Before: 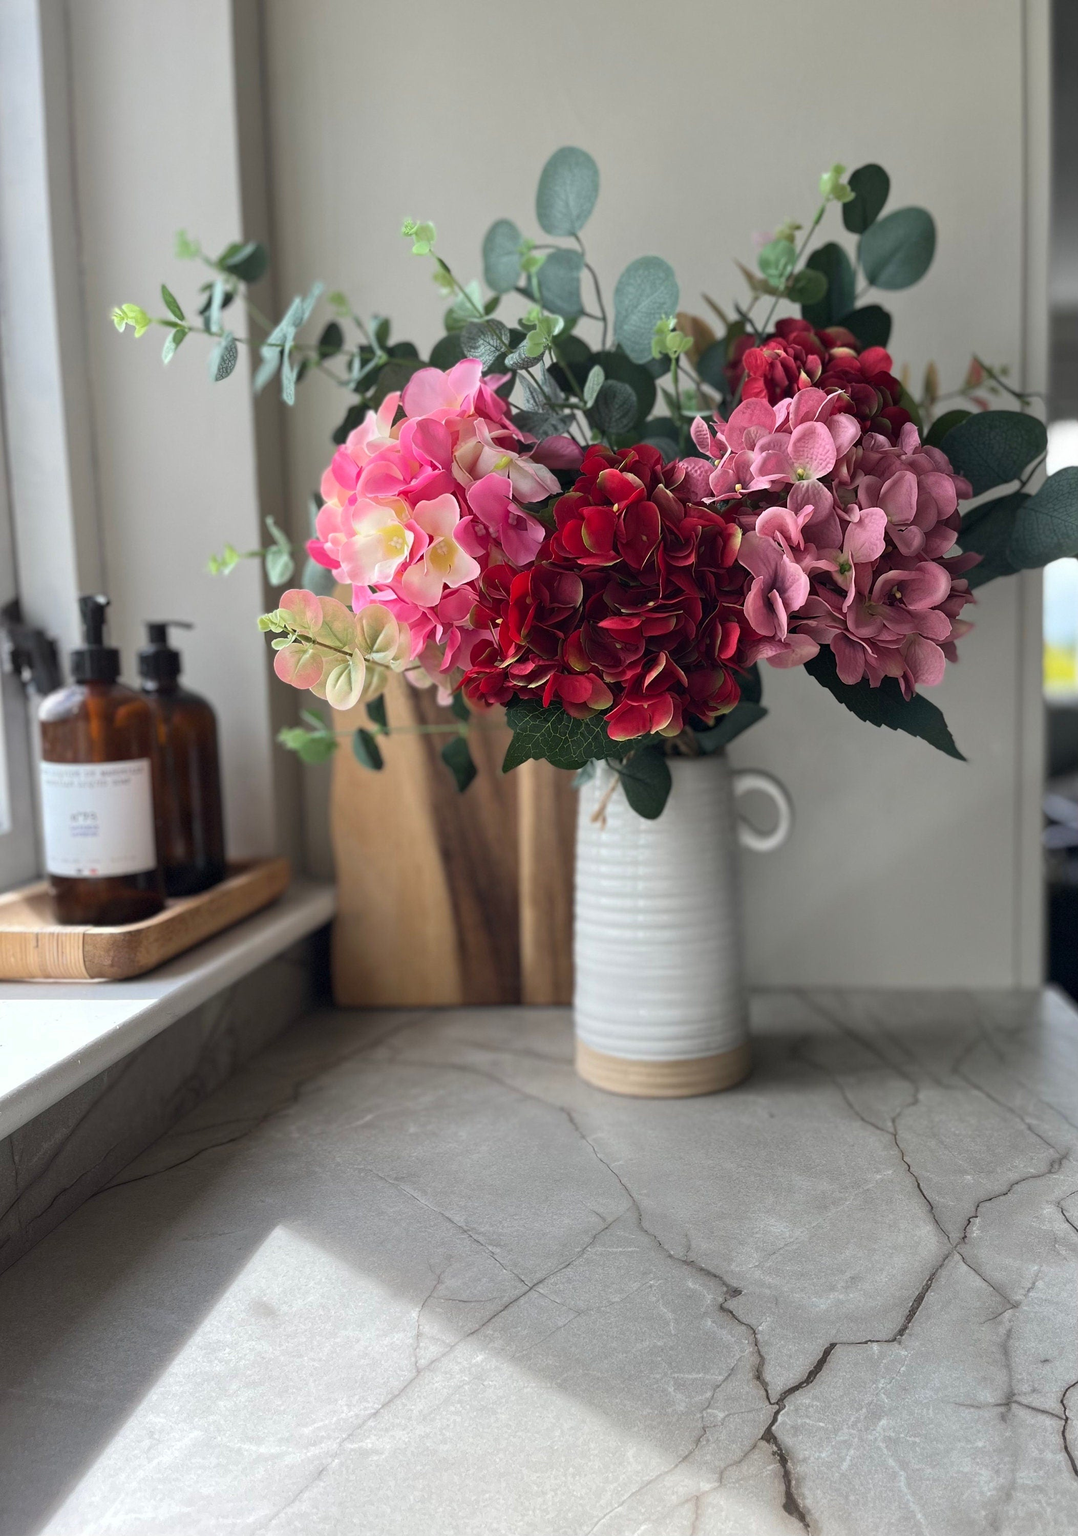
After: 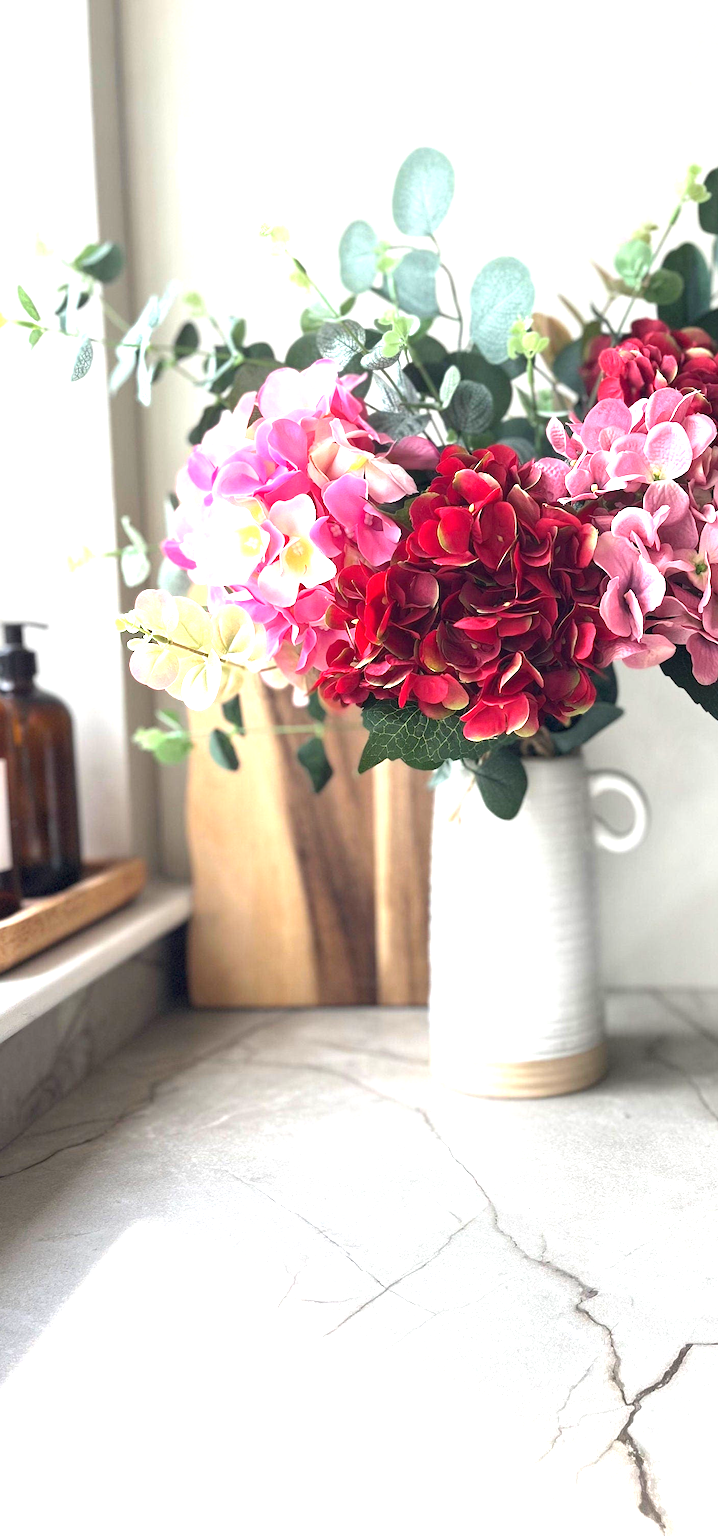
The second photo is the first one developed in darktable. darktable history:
crop and rotate: left 13.425%, right 19.937%
exposure: black level correction 0, exposure 1.673 EV, compensate exposure bias true, compensate highlight preservation false
